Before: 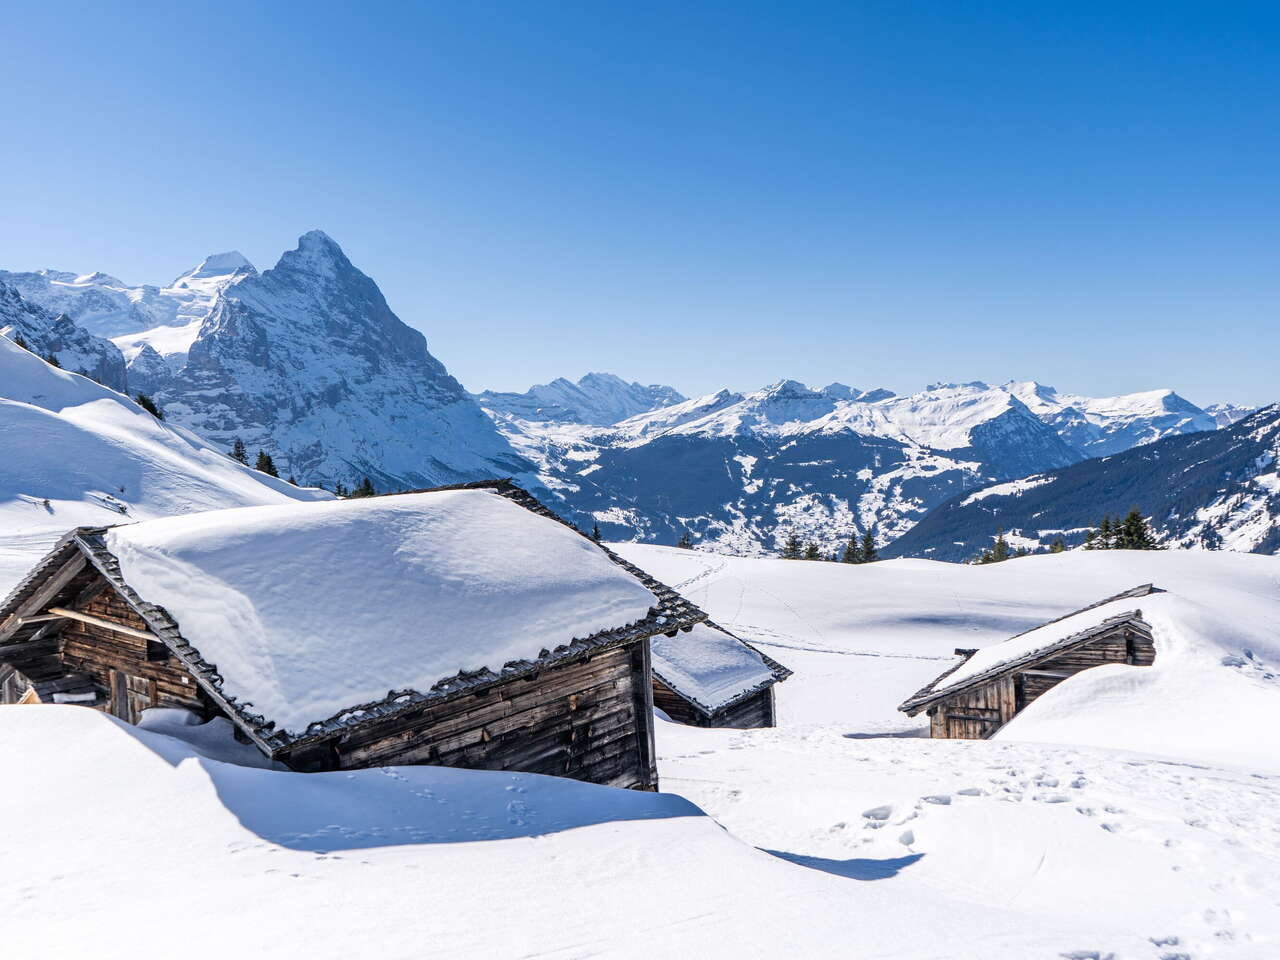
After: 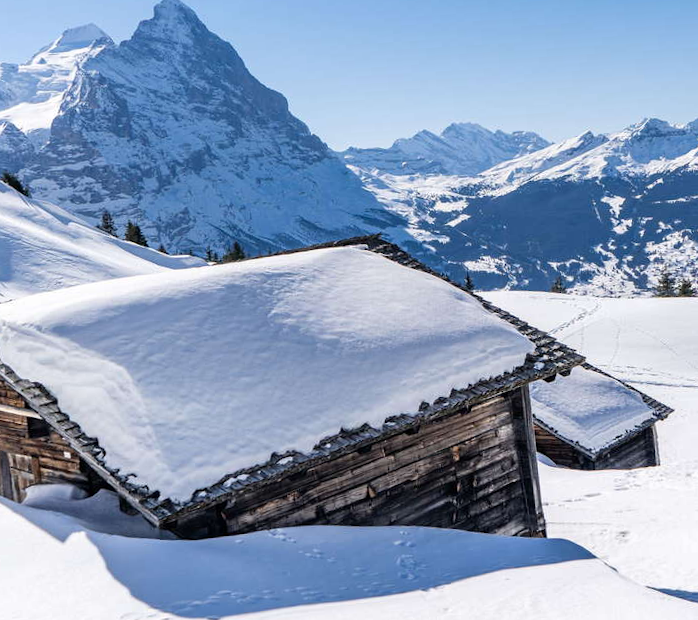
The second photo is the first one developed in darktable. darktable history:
rotate and perspective: rotation -3.52°, crop left 0.036, crop right 0.964, crop top 0.081, crop bottom 0.919
crop: left 8.966%, top 23.852%, right 34.699%, bottom 4.703%
